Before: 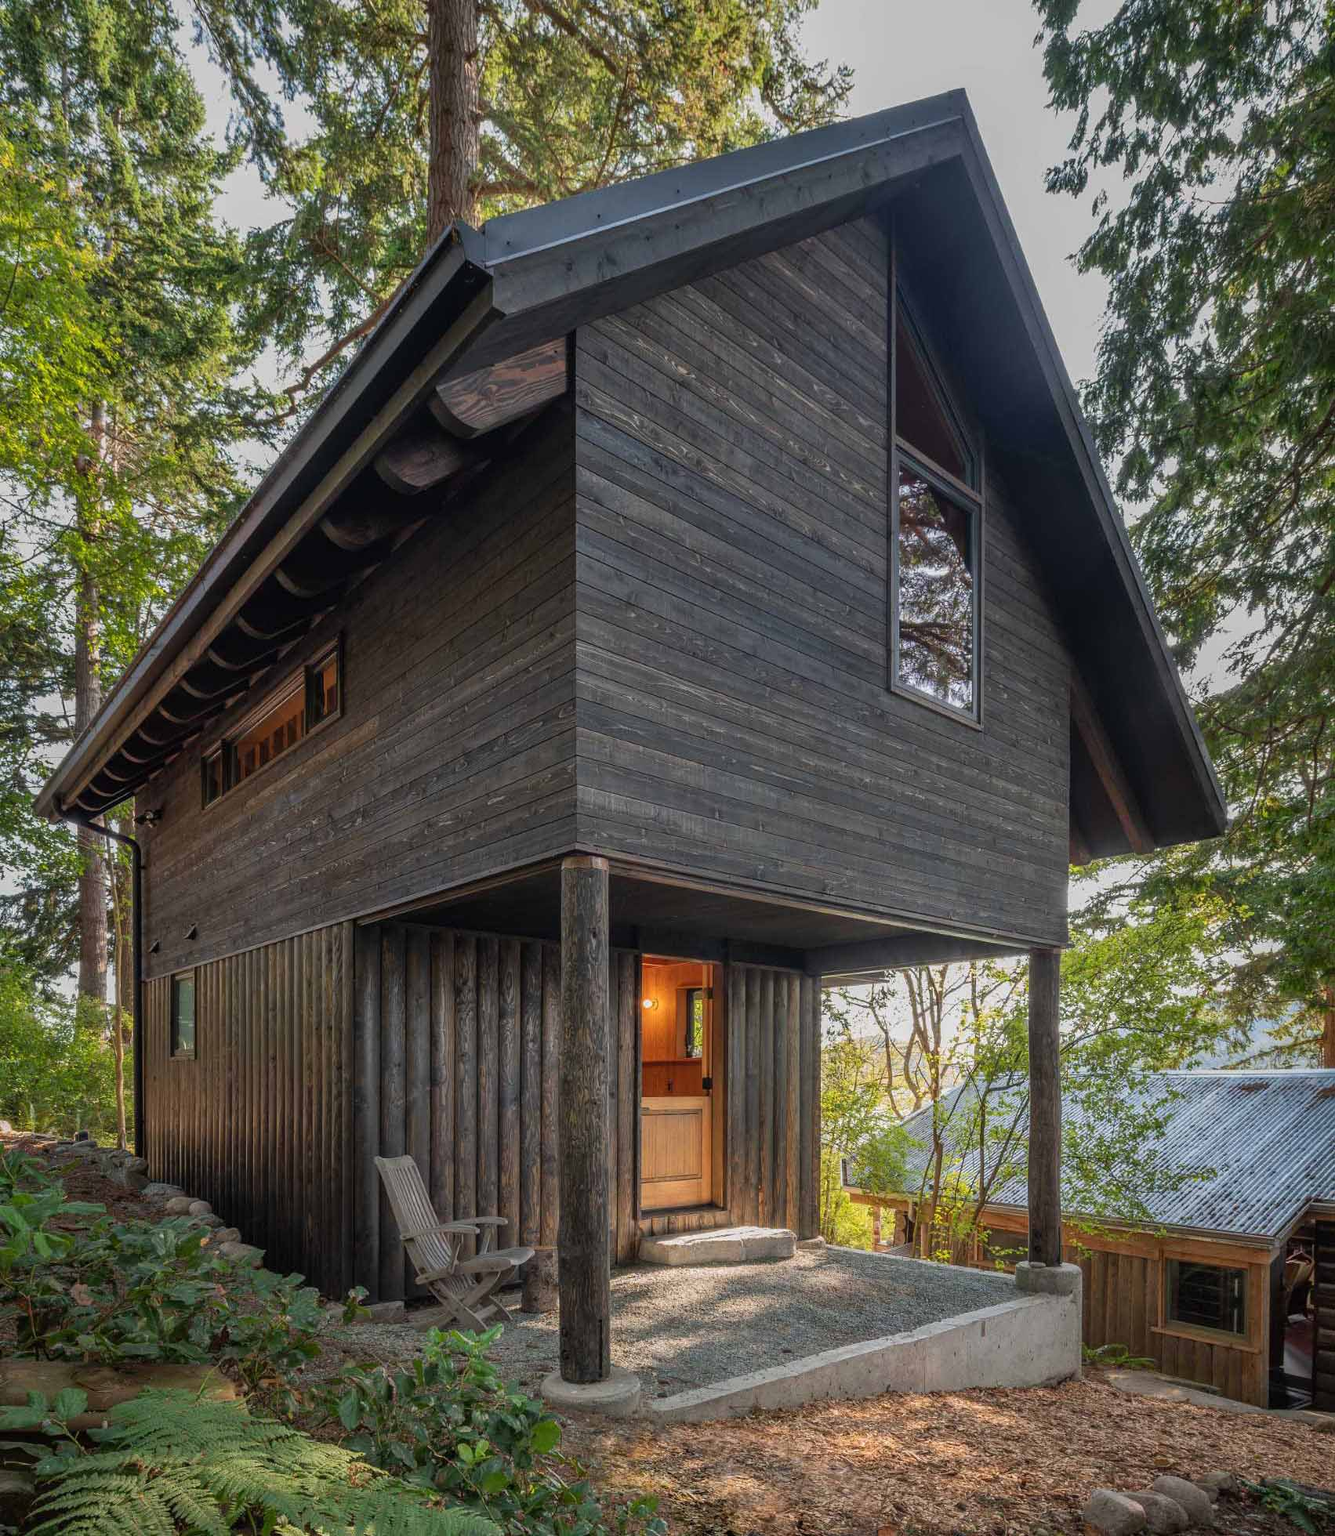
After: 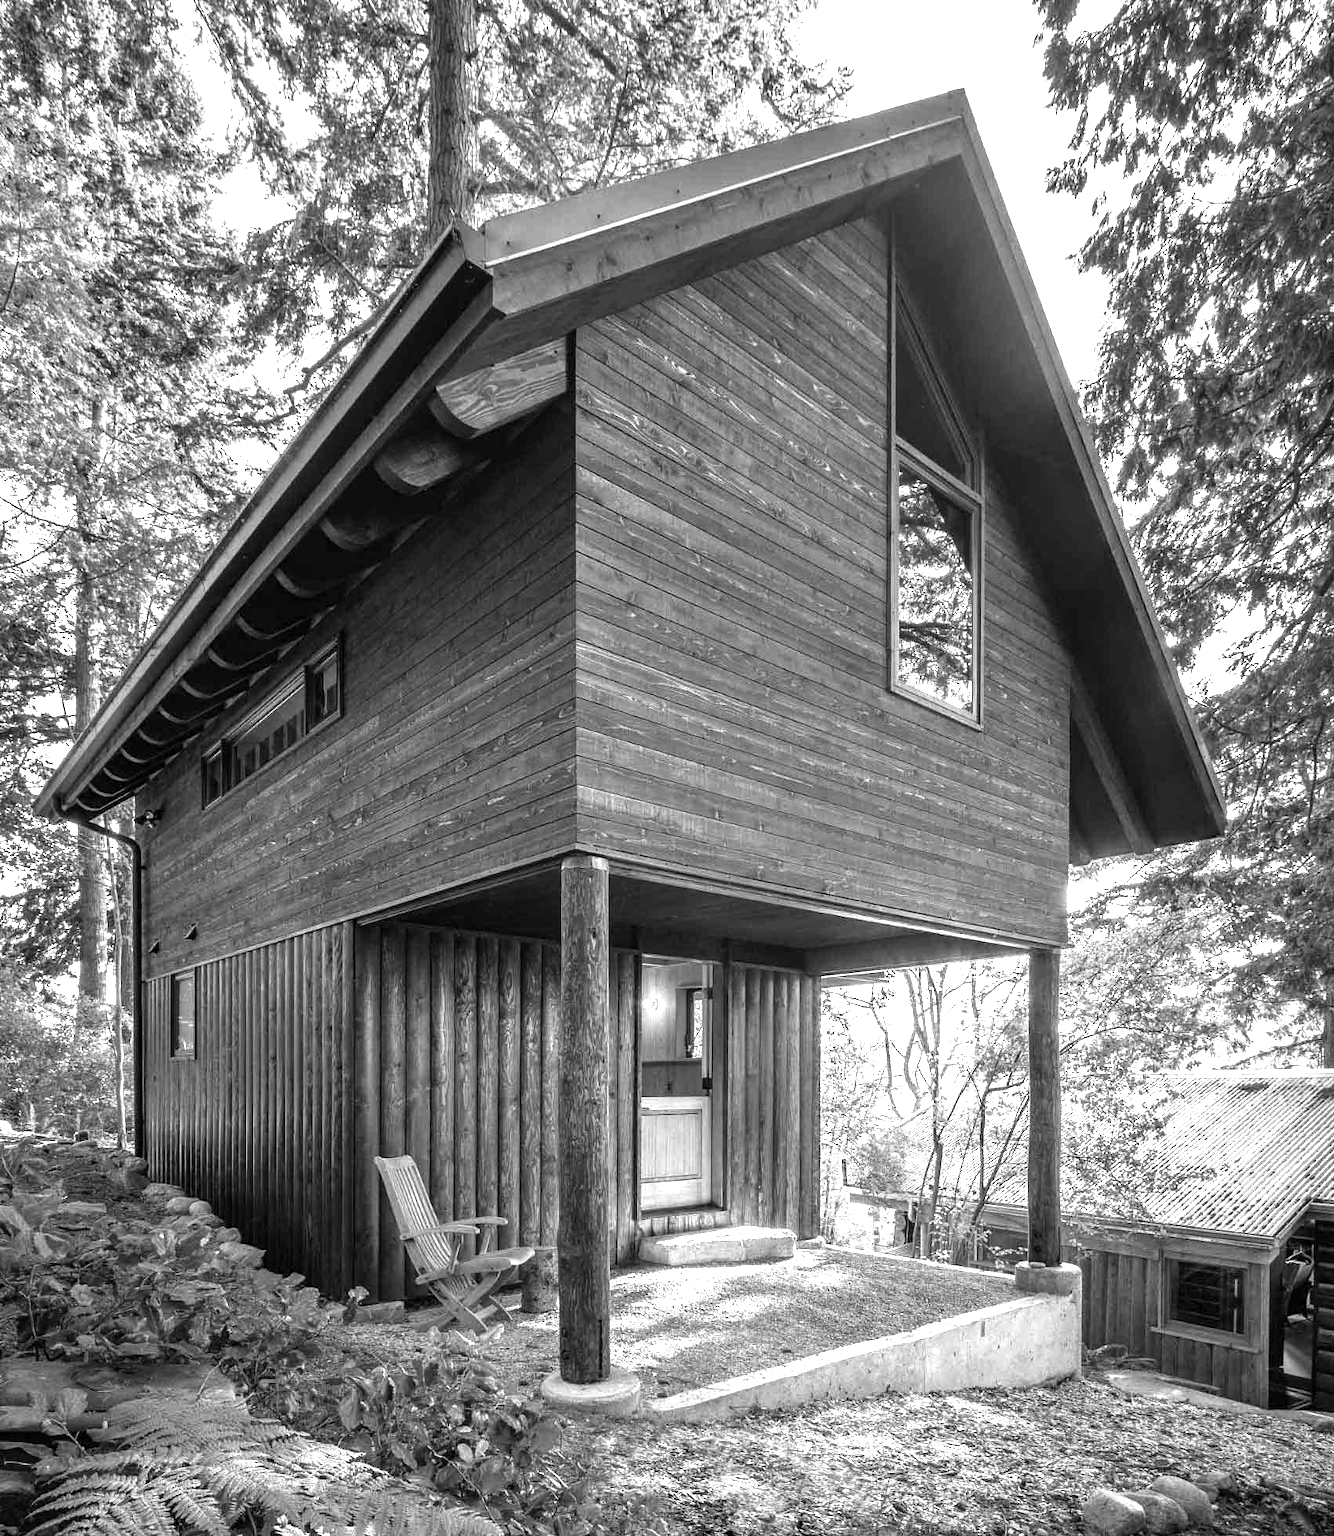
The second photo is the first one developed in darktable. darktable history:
exposure: exposure 0.495 EV, compensate highlight preservation false
levels: white 90.72%, levels [0.012, 0.367, 0.697]
color calibration: output gray [0.22, 0.42, 0.37, 0], x 0.356, y 0.369, temperature 4708.37 K
